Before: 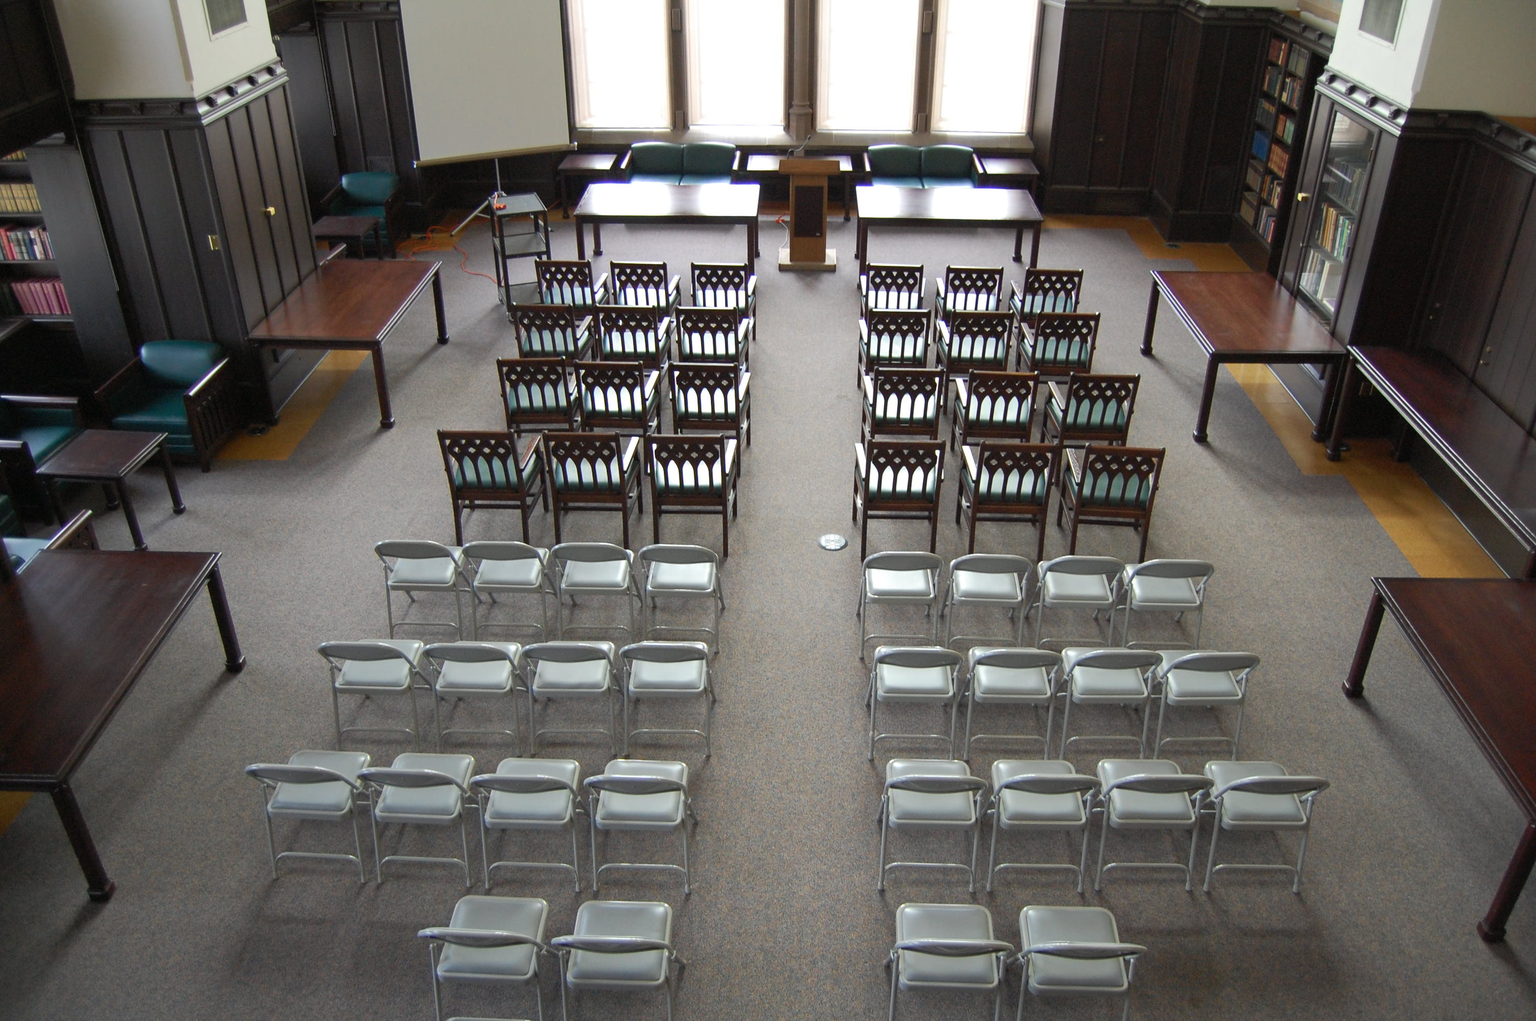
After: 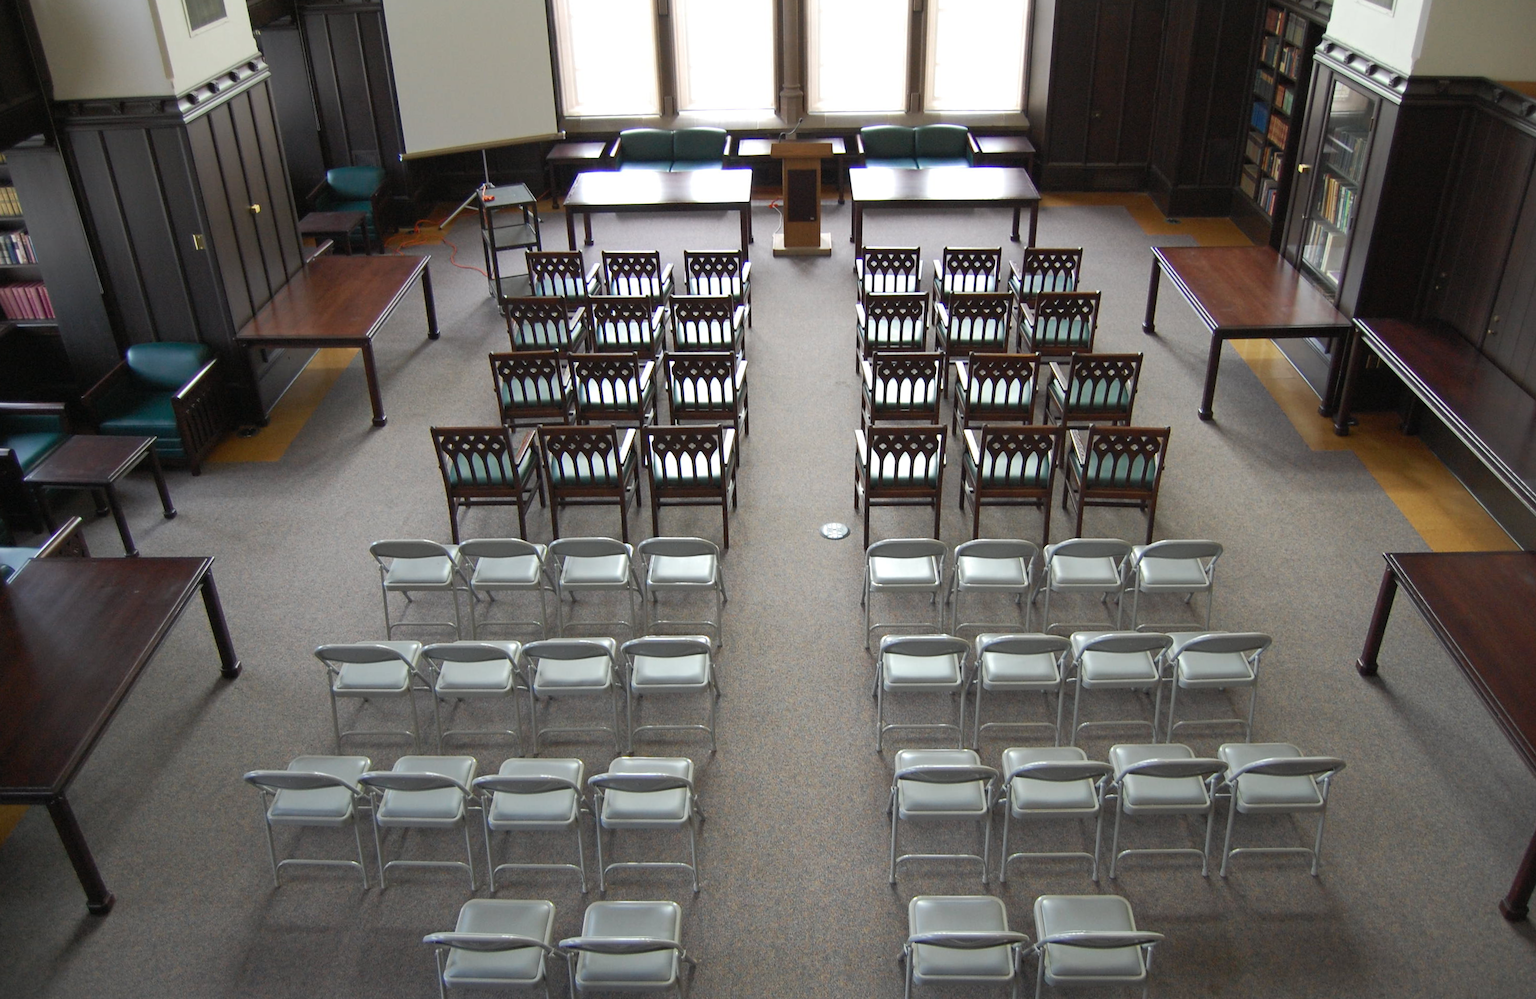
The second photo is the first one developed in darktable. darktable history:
exposure: black level correction 0, compensate exposure bias true, compensate highlight preservation false
tone equalizer: on, module defaults
rotate and perspective: rotation -1.42°, crop left 0.016, crop right 0.984, crop top 0.035, crop bottom 0.965
